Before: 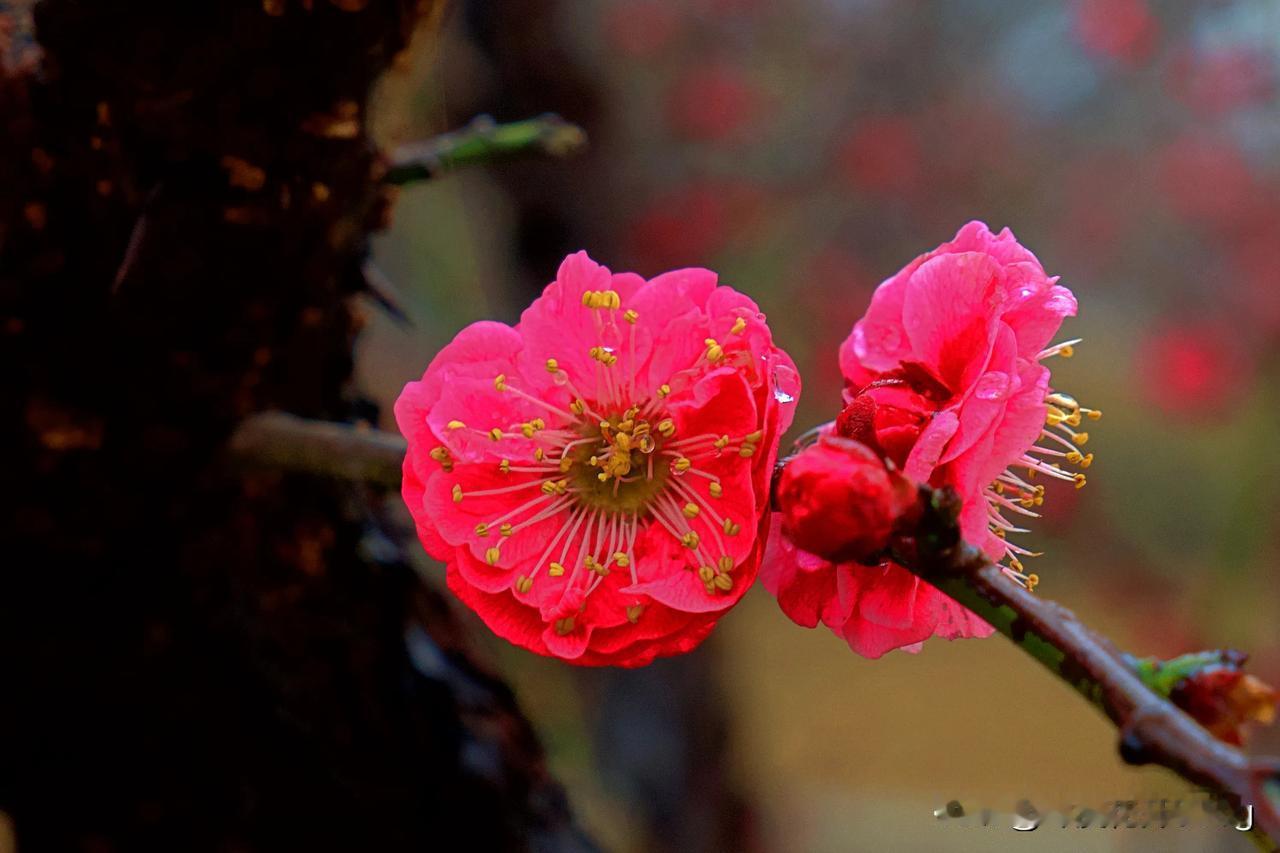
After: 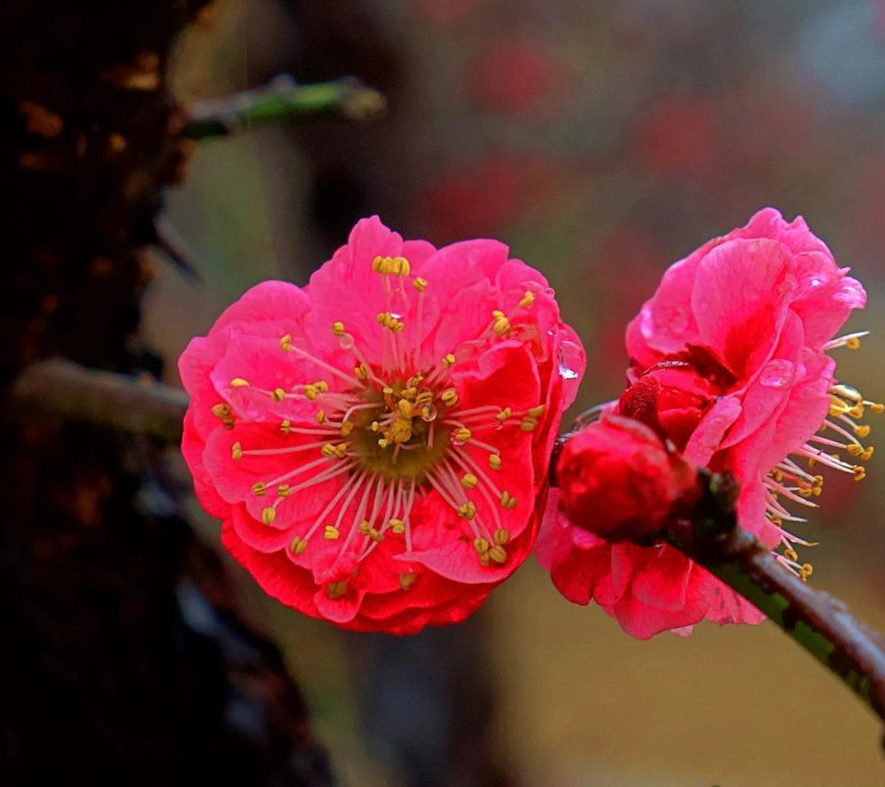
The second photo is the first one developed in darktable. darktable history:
crop and rotate: angle -3.19°, left 14.255%, top 0.044%, right 10.878%, bottom 0.081%
